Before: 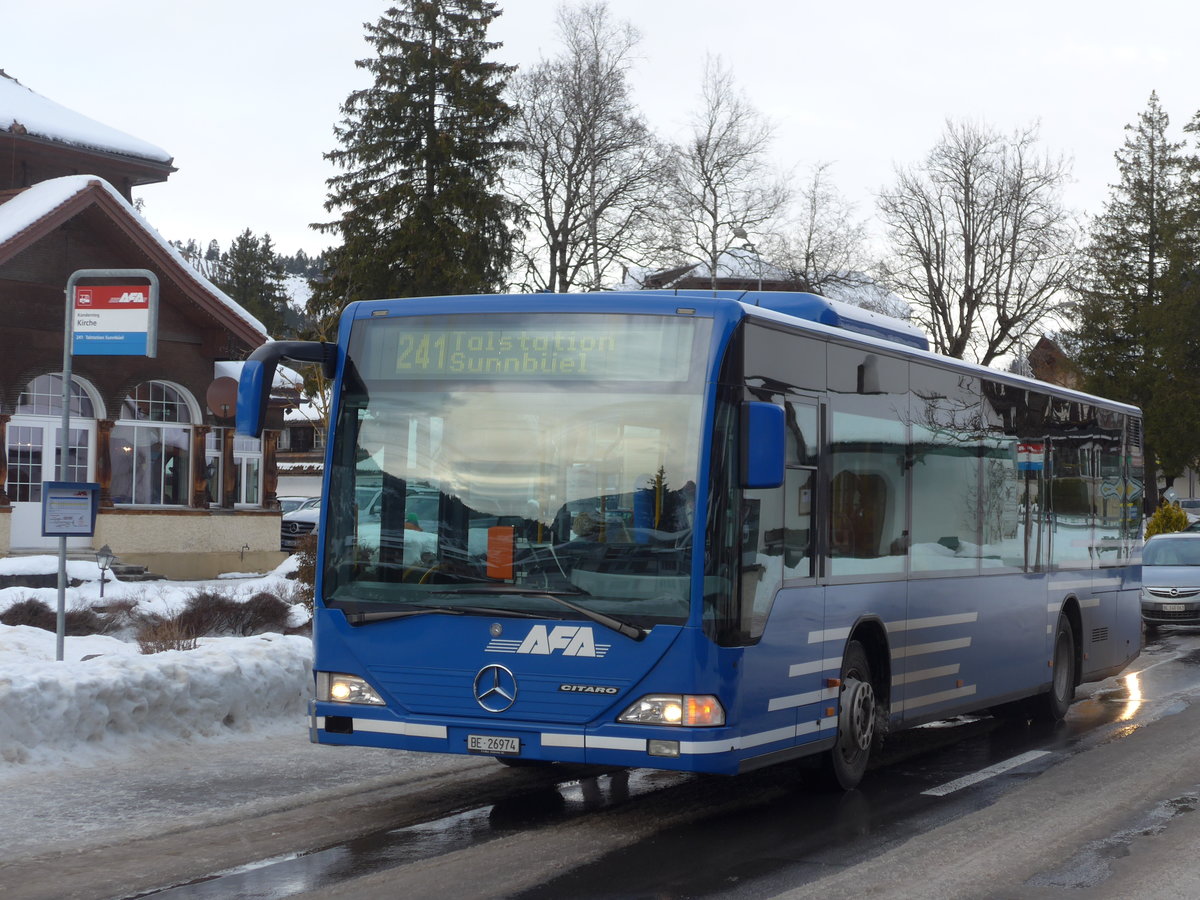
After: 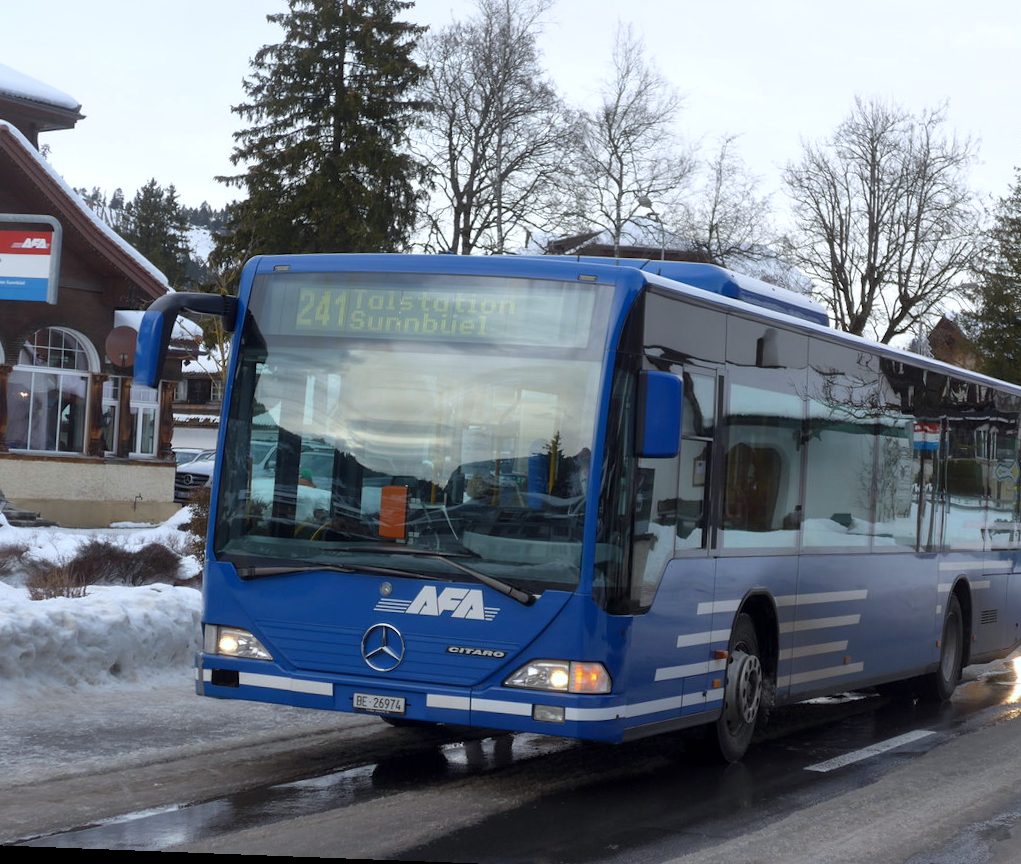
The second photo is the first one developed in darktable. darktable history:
local contrast: mode bilateral grid, contrast 20, coarseness 50, detail 120%, midtone range 0.2
white balance: red 0.974, blue 1.044
rotate and perspective: rotation 2.17°, automatic cropping off
crop: left 9.807%, top 6.259%, right 7.334%, bottom 2.177%
